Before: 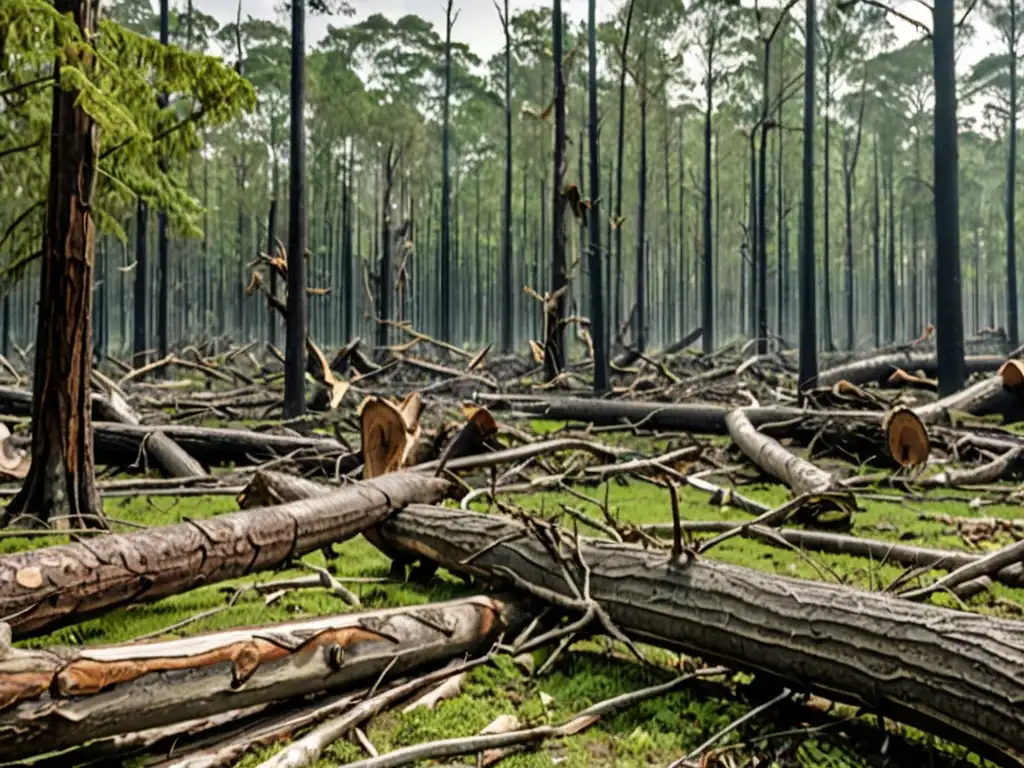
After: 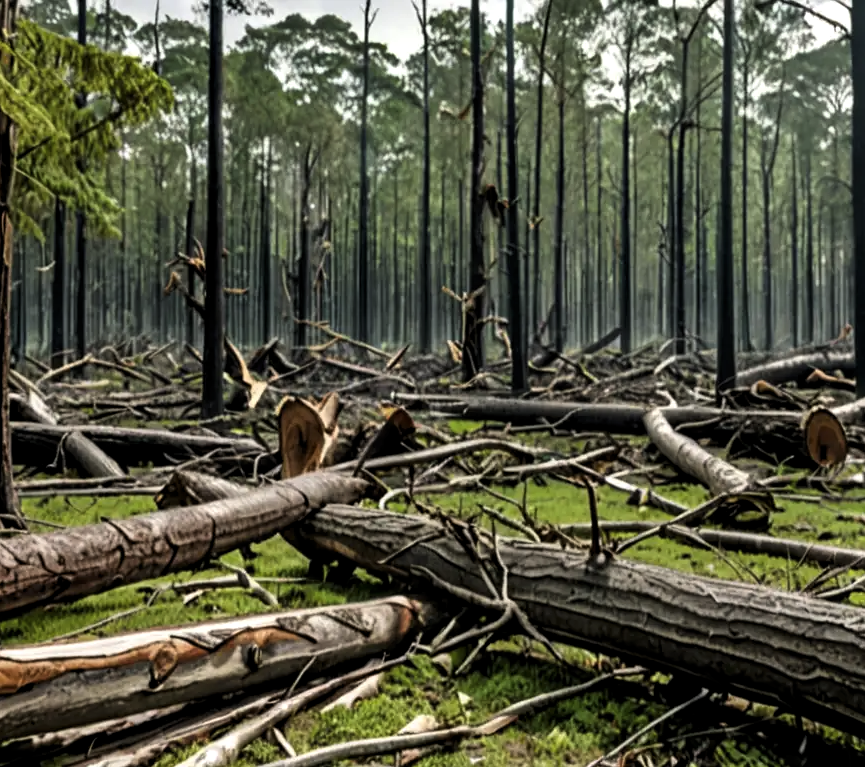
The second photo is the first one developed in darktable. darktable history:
levels: levels [0.029, 0.545, 0.971]
crop: left 8.071%, right 7.397%
